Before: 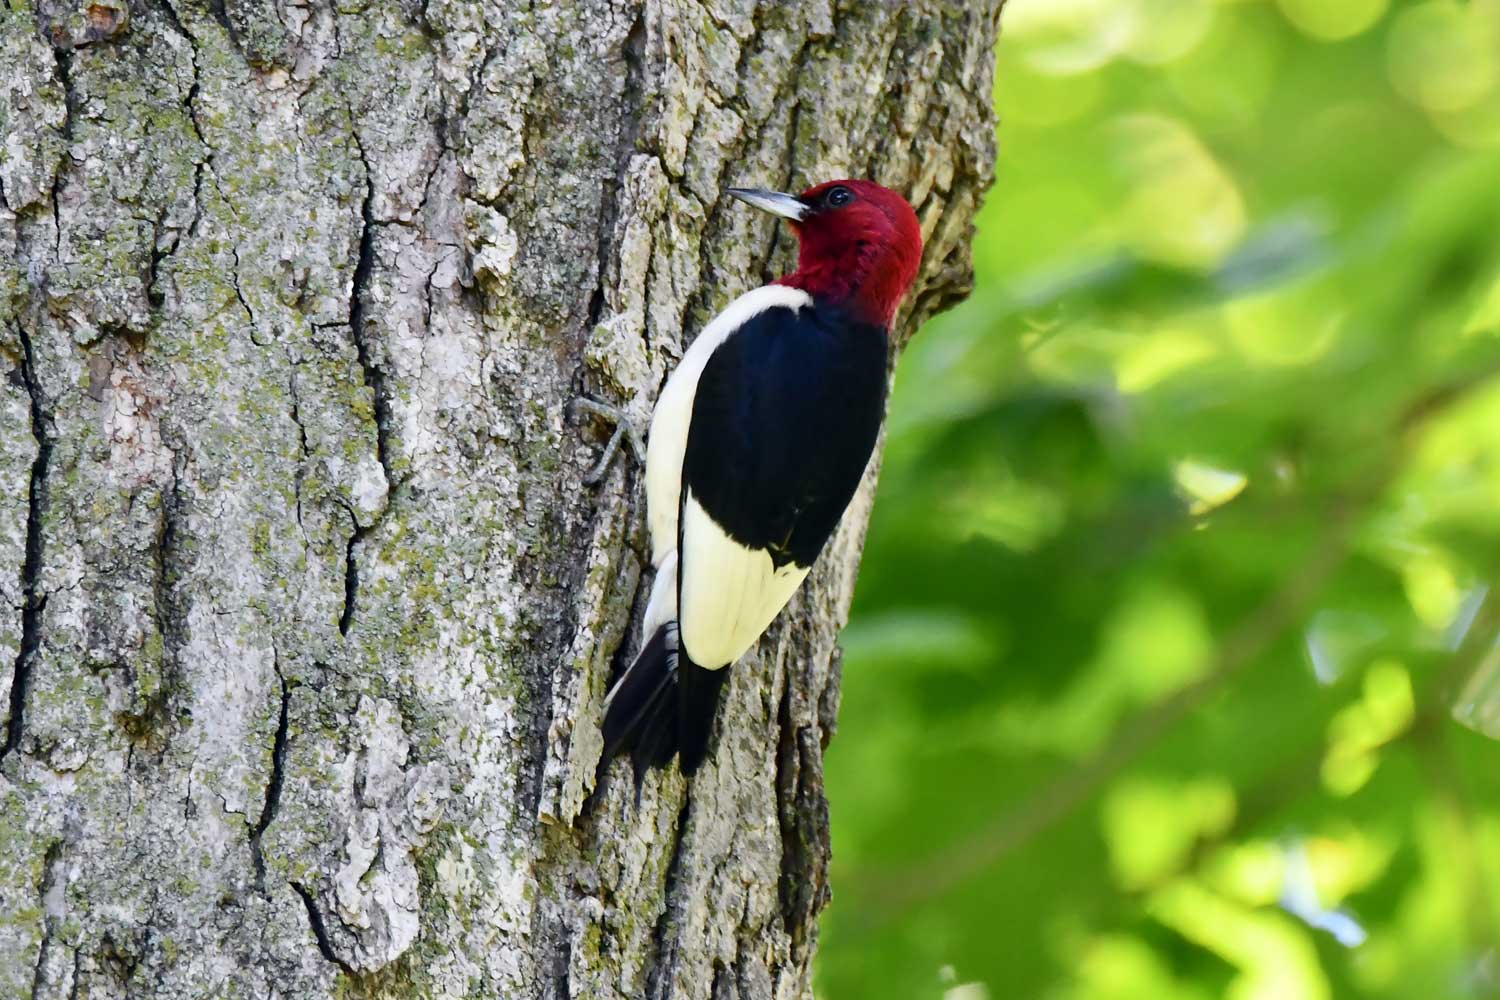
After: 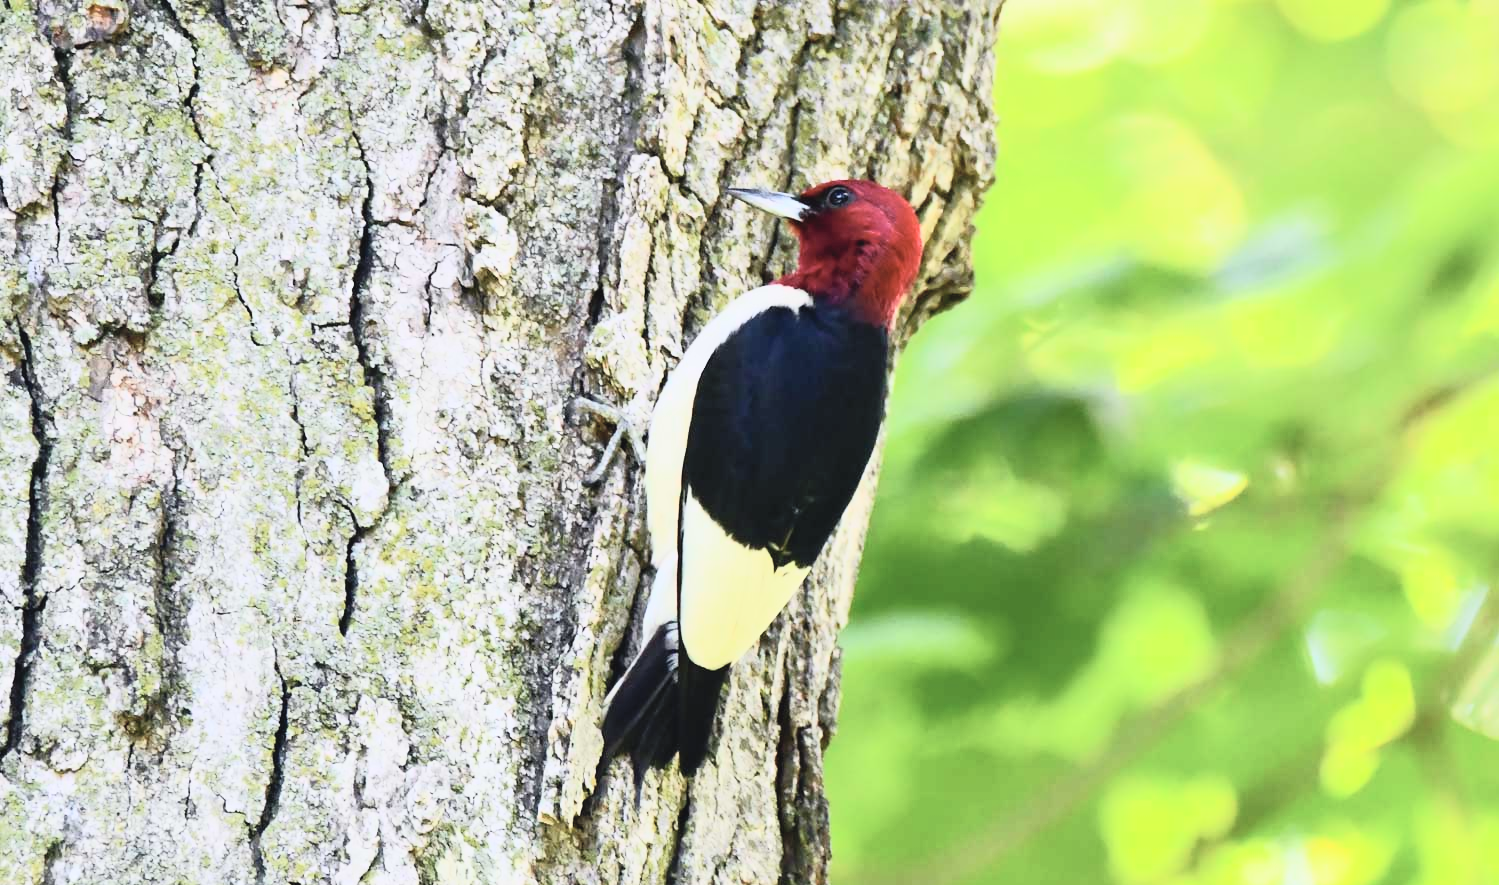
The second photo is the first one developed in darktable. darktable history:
crop and rotate: top 0%, bottom 11.49%
tone curve: curves: ch0 [(0, 0.052) (0.207, 0.35) (0.392, 0.592) (0.54, 0.803) (0.725, 0.922) (0.99, 0.974)], color space Lab, independent channels, preserve colors none
